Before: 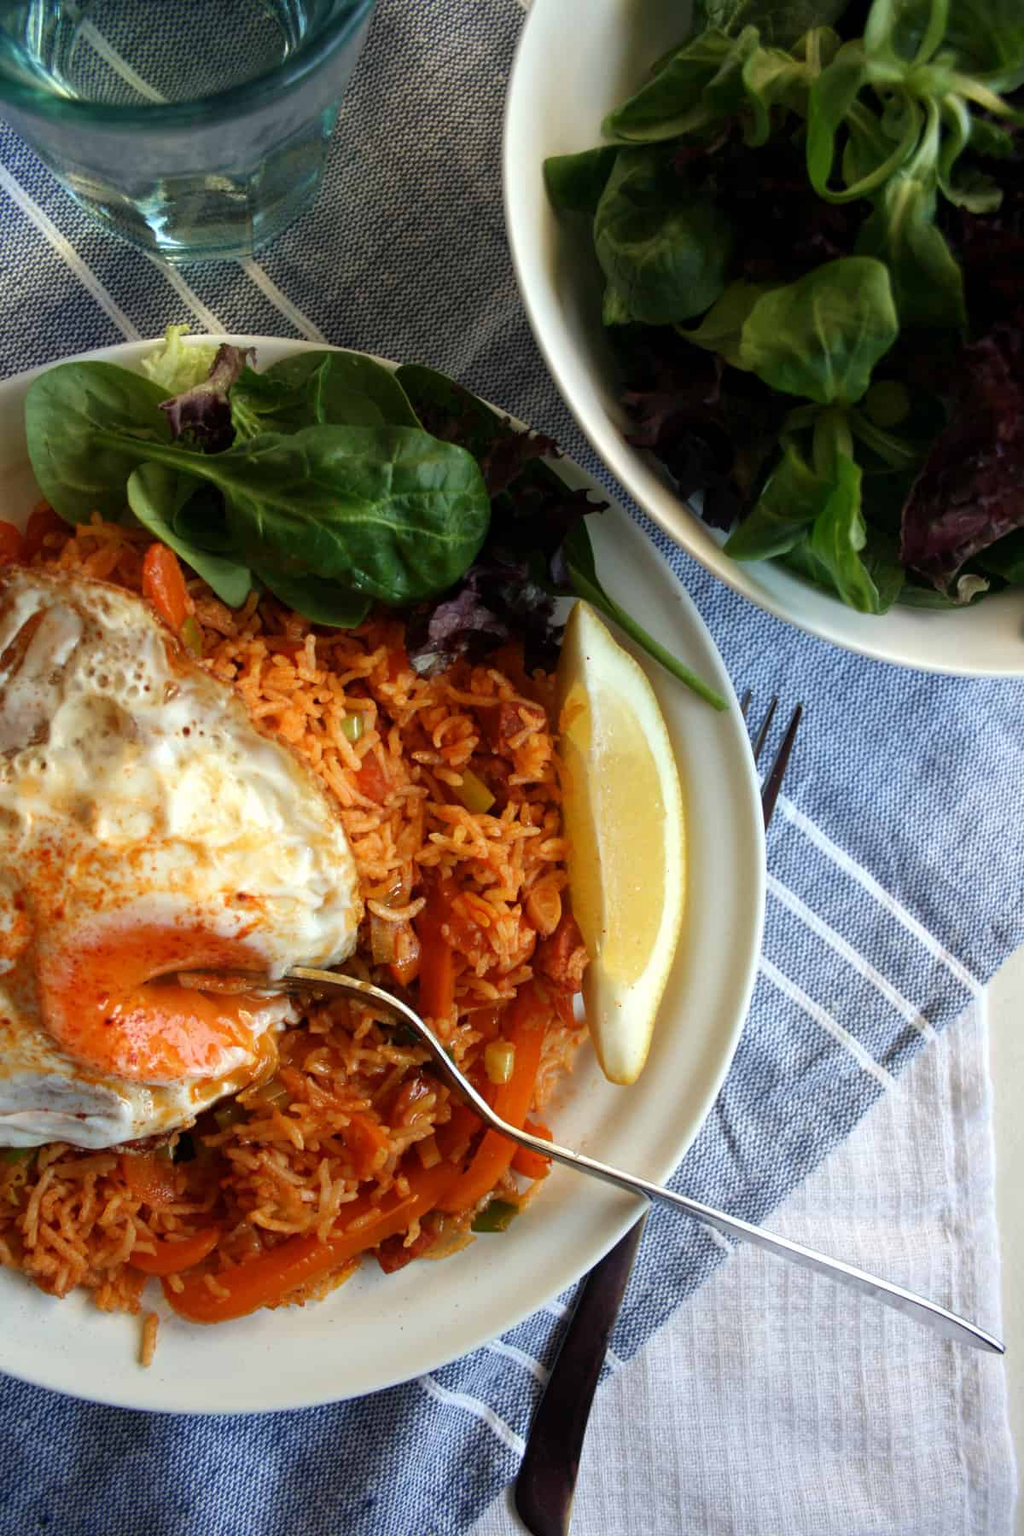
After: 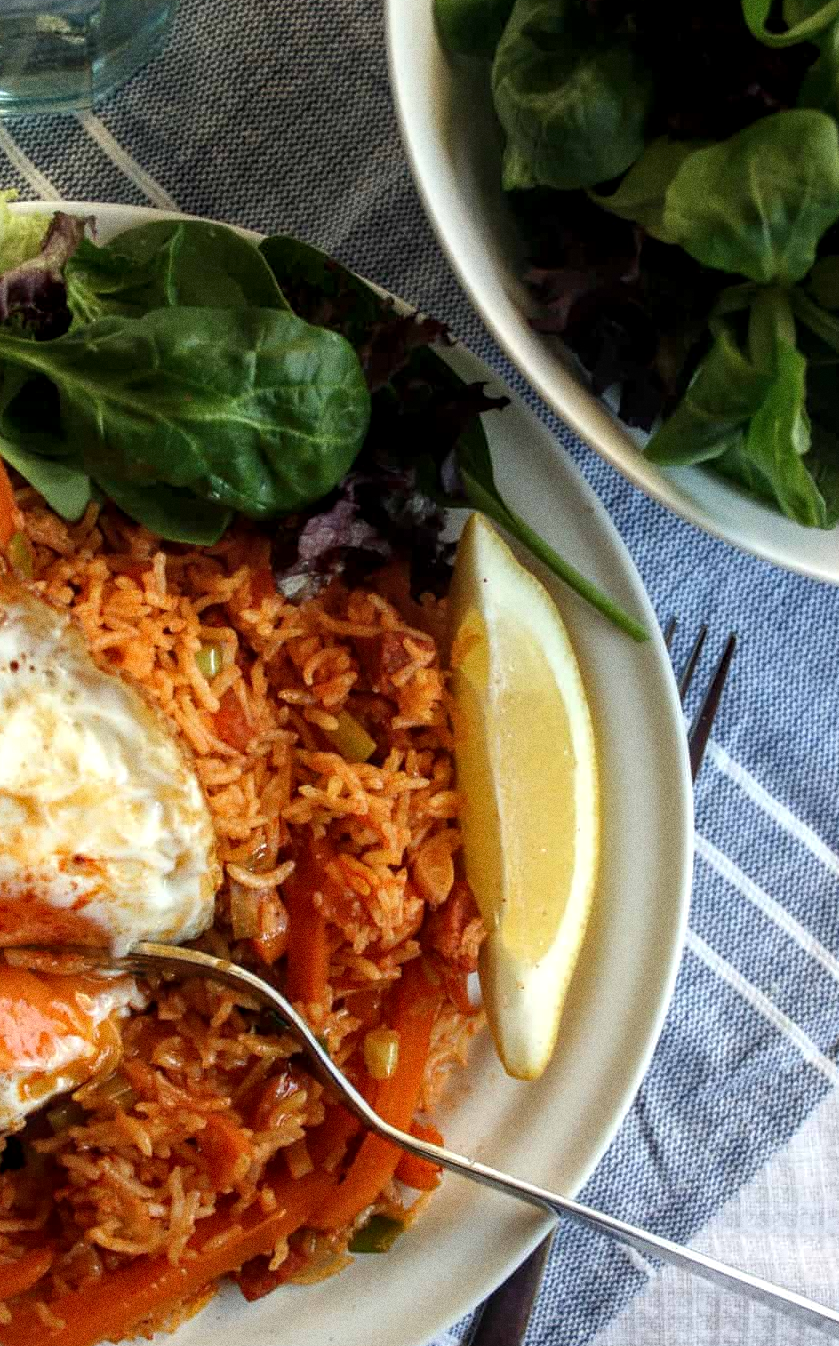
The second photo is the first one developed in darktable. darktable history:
local contrast: on, module defaults
crop and rotate: left 17.046%, top 10.659%, right 12.989%, bottom 14.553%
grain: coarseness 0.09 ISO, strength 40%
